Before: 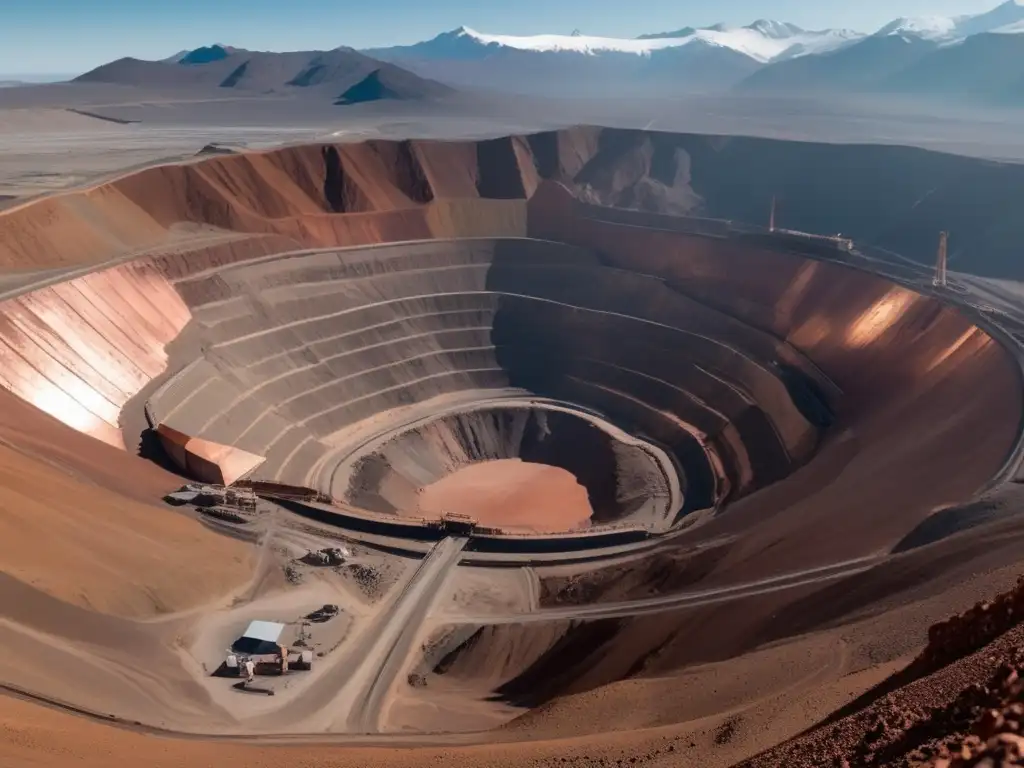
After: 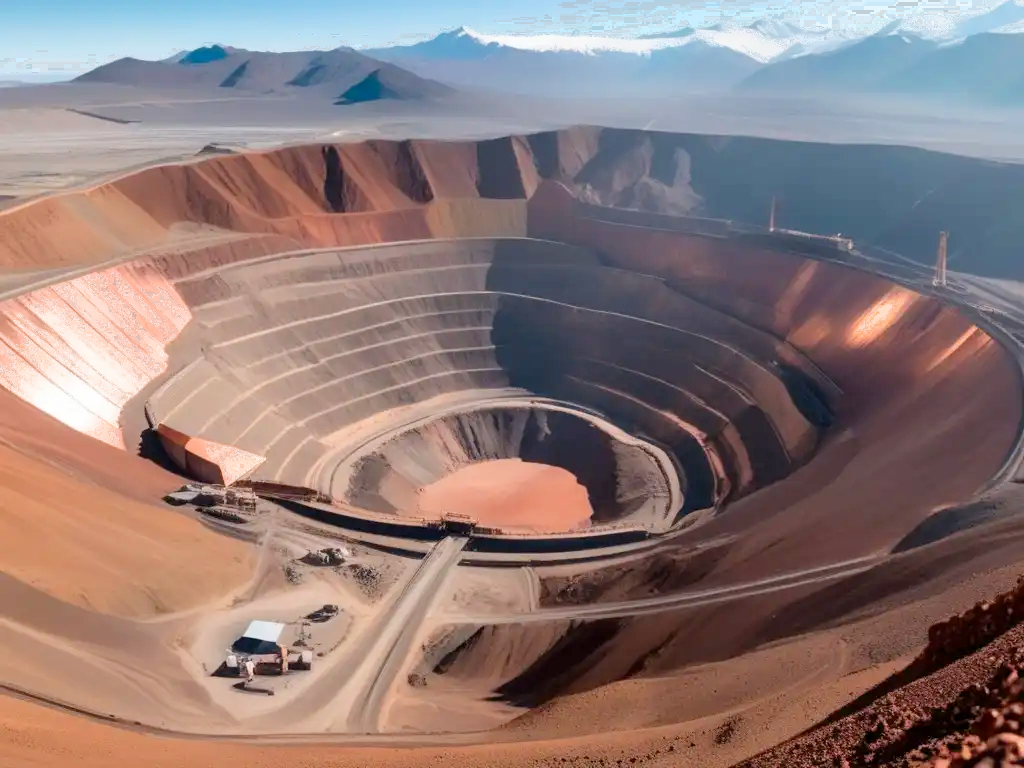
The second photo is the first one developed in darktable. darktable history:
exposure: black level correction 0.001, exposure 0.967 EV, compensate exposure bias true, compensate highlight preservation false
filmic rgb: black relative exposure -15.12 EV, white relative exposure 3 EV, target black luminance 0%, hardness 9.35, latitude 98.21%, contrast 0.912, shadows ↔ highlights balance 0.743%
color correction: highlights b* -0.061, saturation 1.11
